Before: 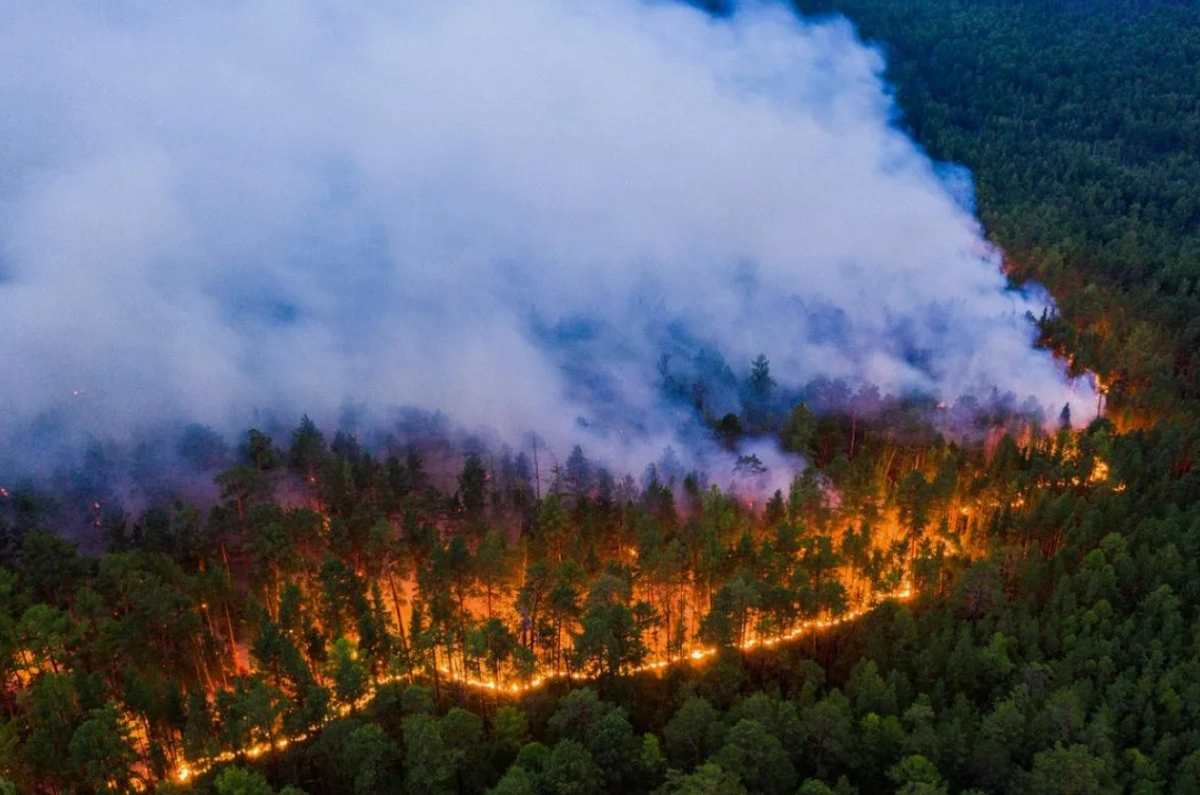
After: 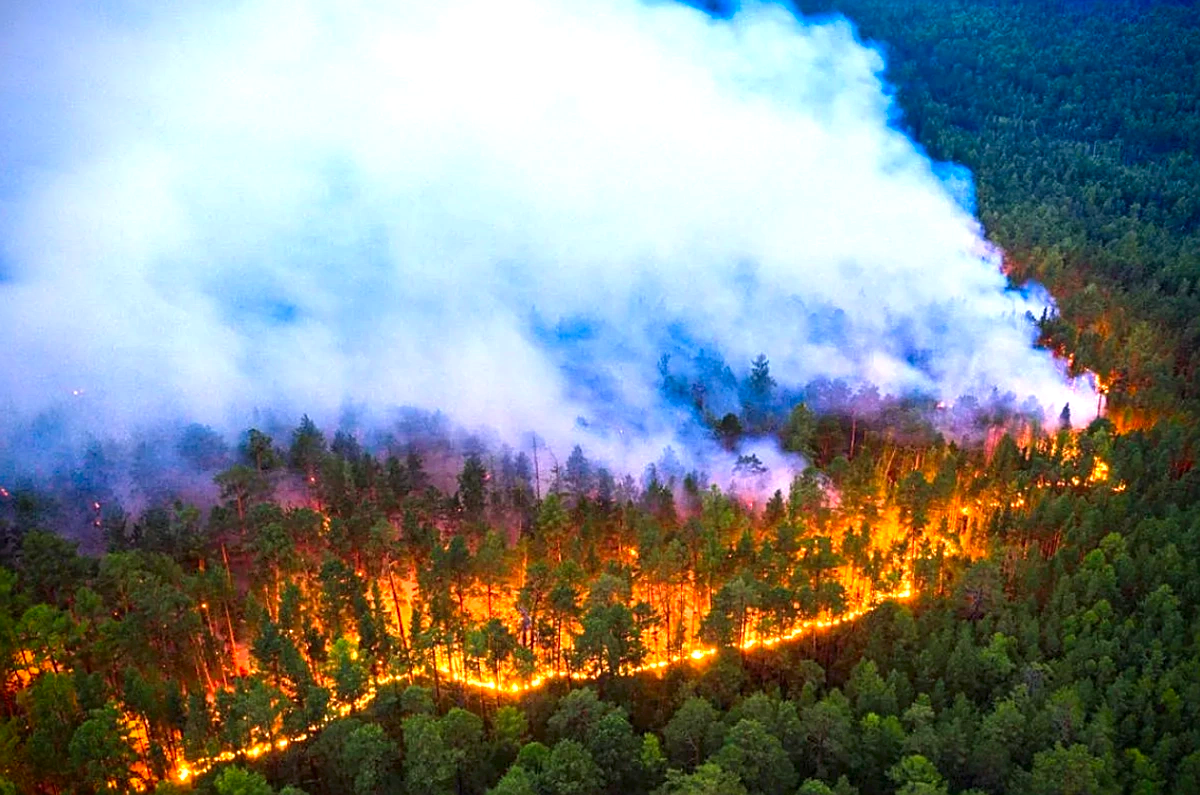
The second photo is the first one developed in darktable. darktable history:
sharpen: on, module defaults
exposure: black level correction 0, exposure 1.278 EV, compensate highlight preservation false
base curve: curves: ch0 [(0, 0) (0.989, 0.992)], preserve colors none
contrast brightness saturation: contrast 0.038, saturation 0.162
vignetting: fall-off radius 62.66%, brightness -0.991, saturation 0.49
